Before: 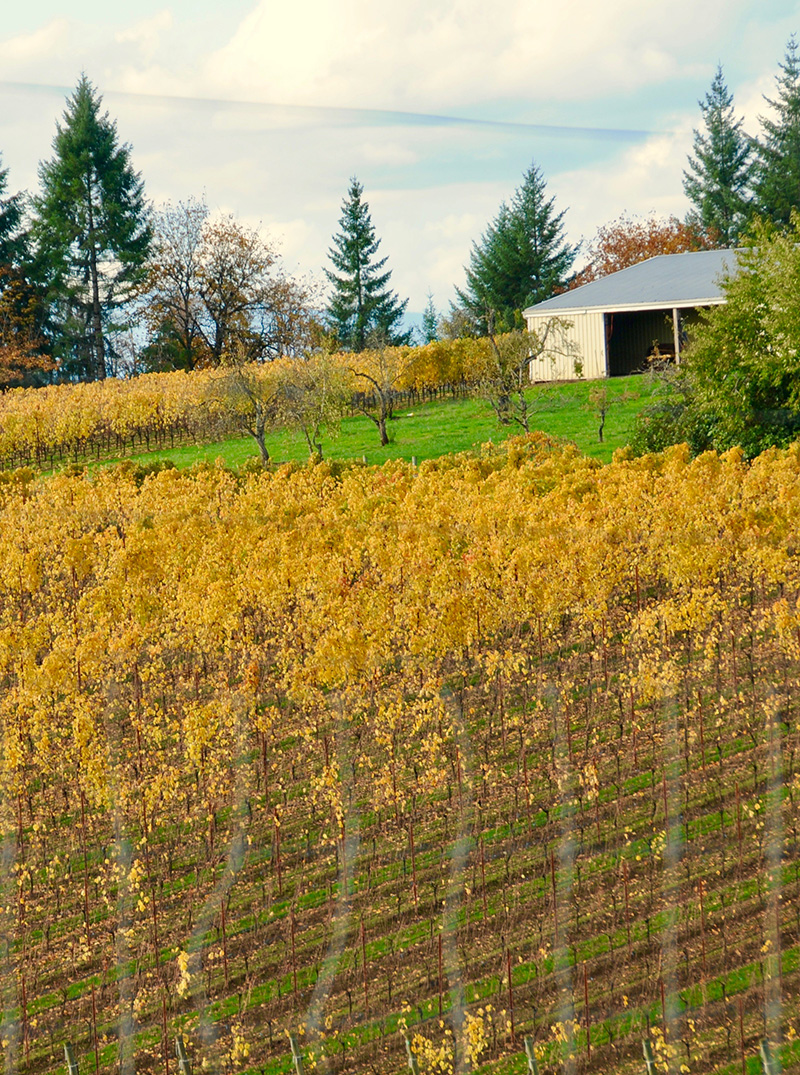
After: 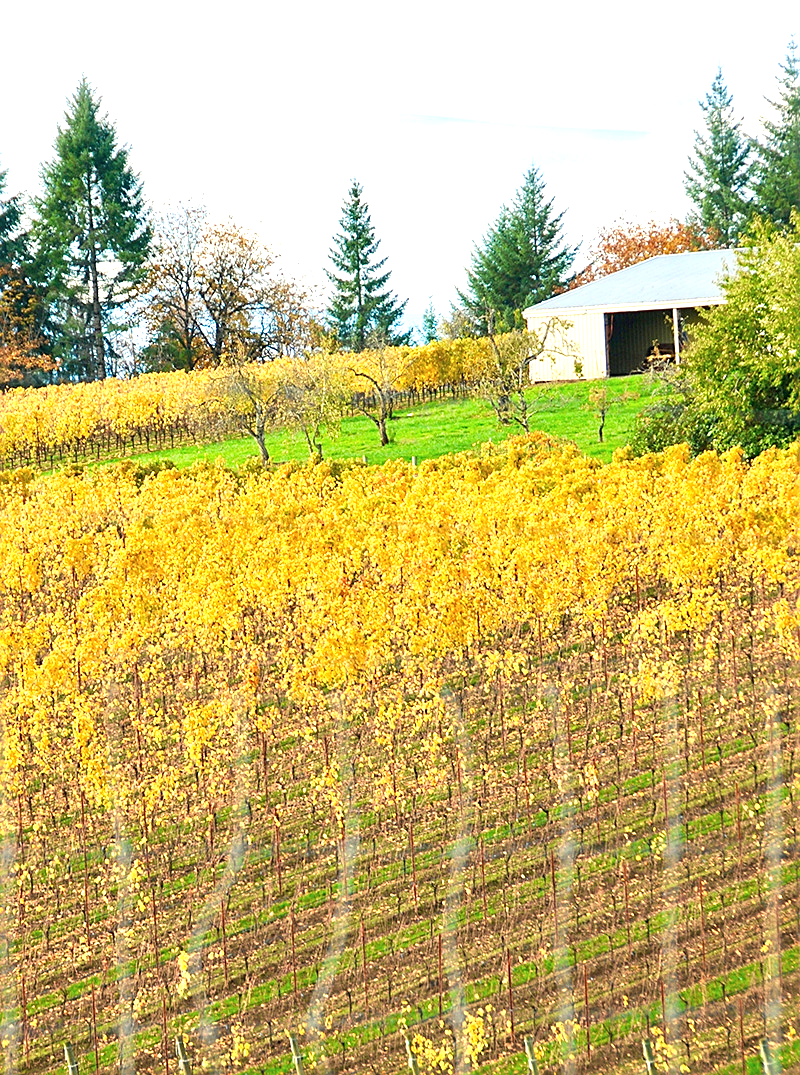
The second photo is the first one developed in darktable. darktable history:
sharpen: on, module defaults
exposure: exposure 1.092 EV, compensate highlight preservation false
tone equalizer: mask exposure compensation -0.484 EV
contrast brightness saturation: contrast 0.049, brightness 0.066, saturation 0.006
